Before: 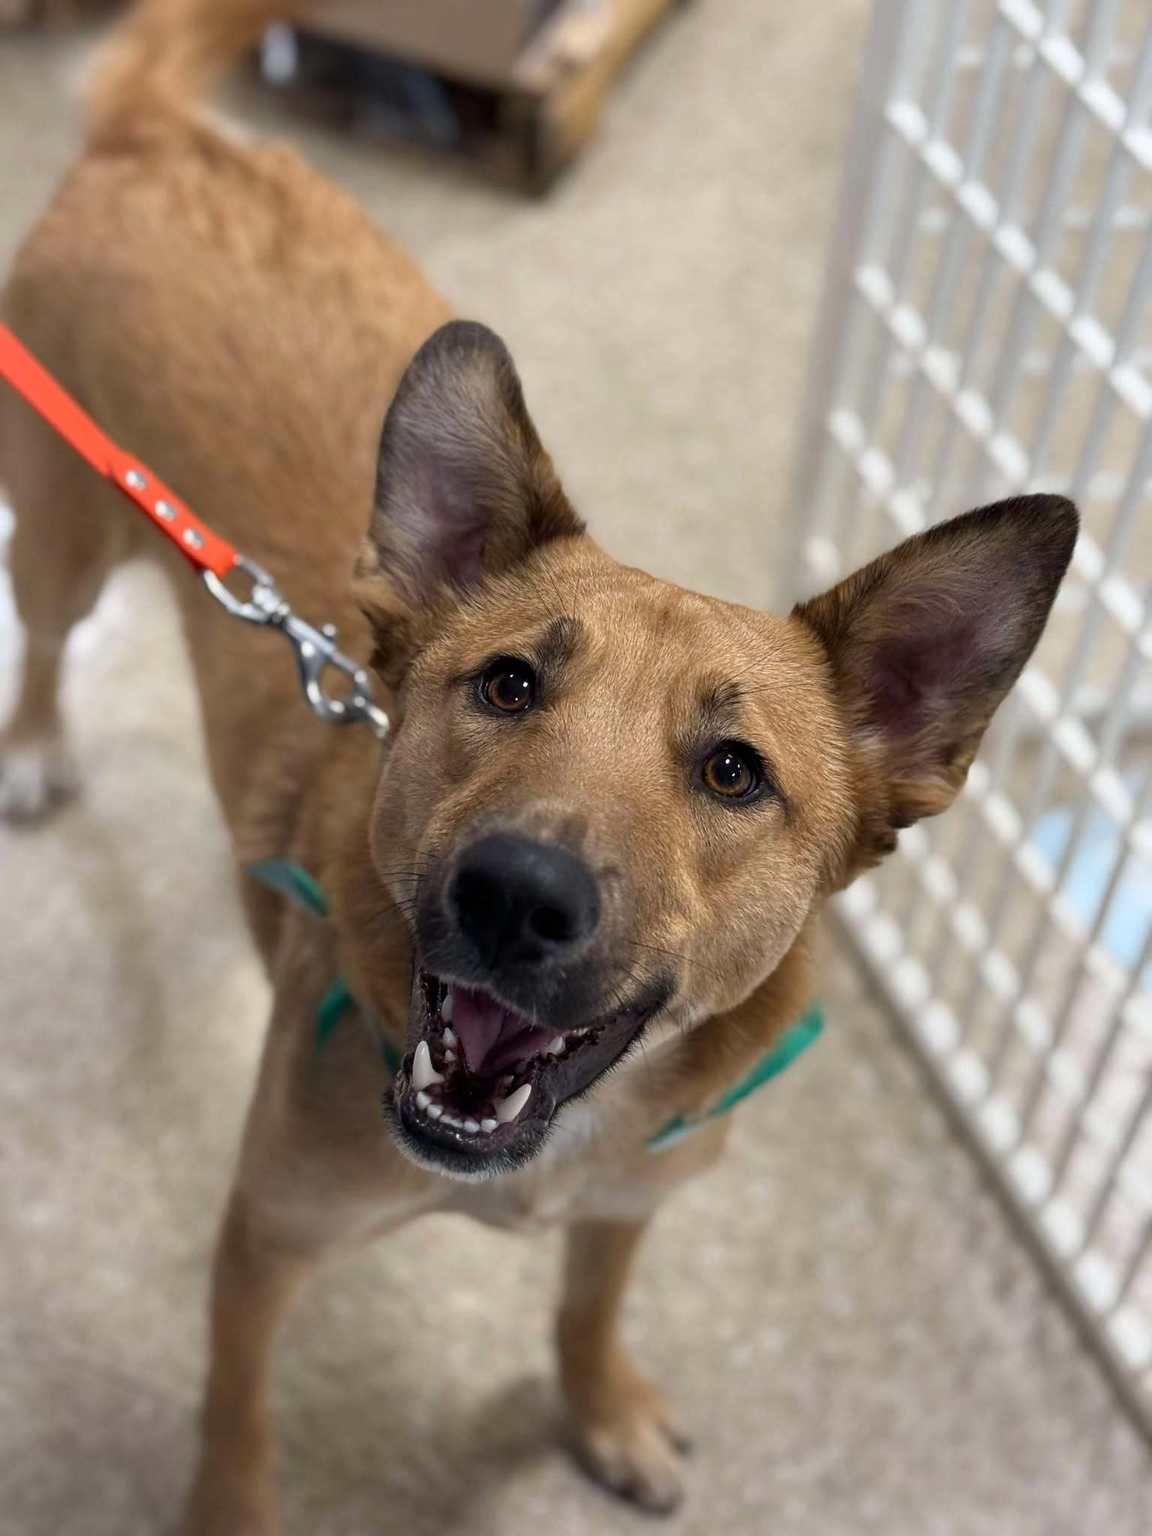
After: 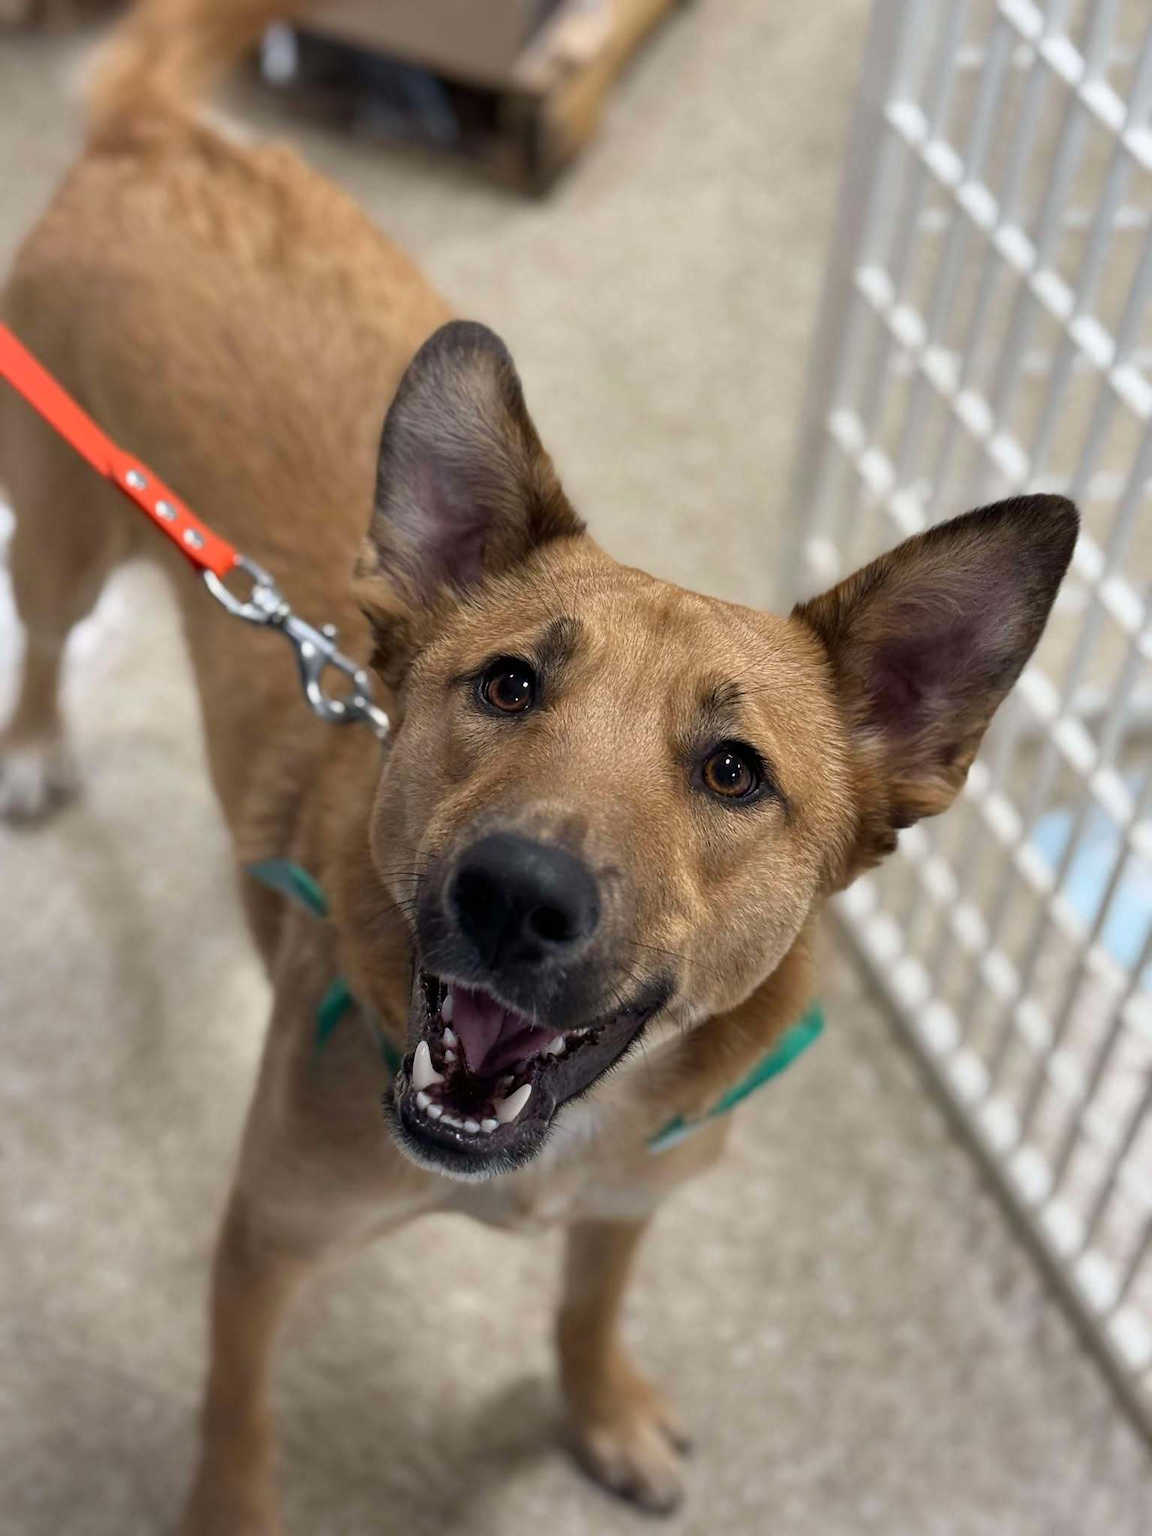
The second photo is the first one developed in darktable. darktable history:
shadows and highlights: shadows 32.29, highlights -31.8, soften with gaussian
